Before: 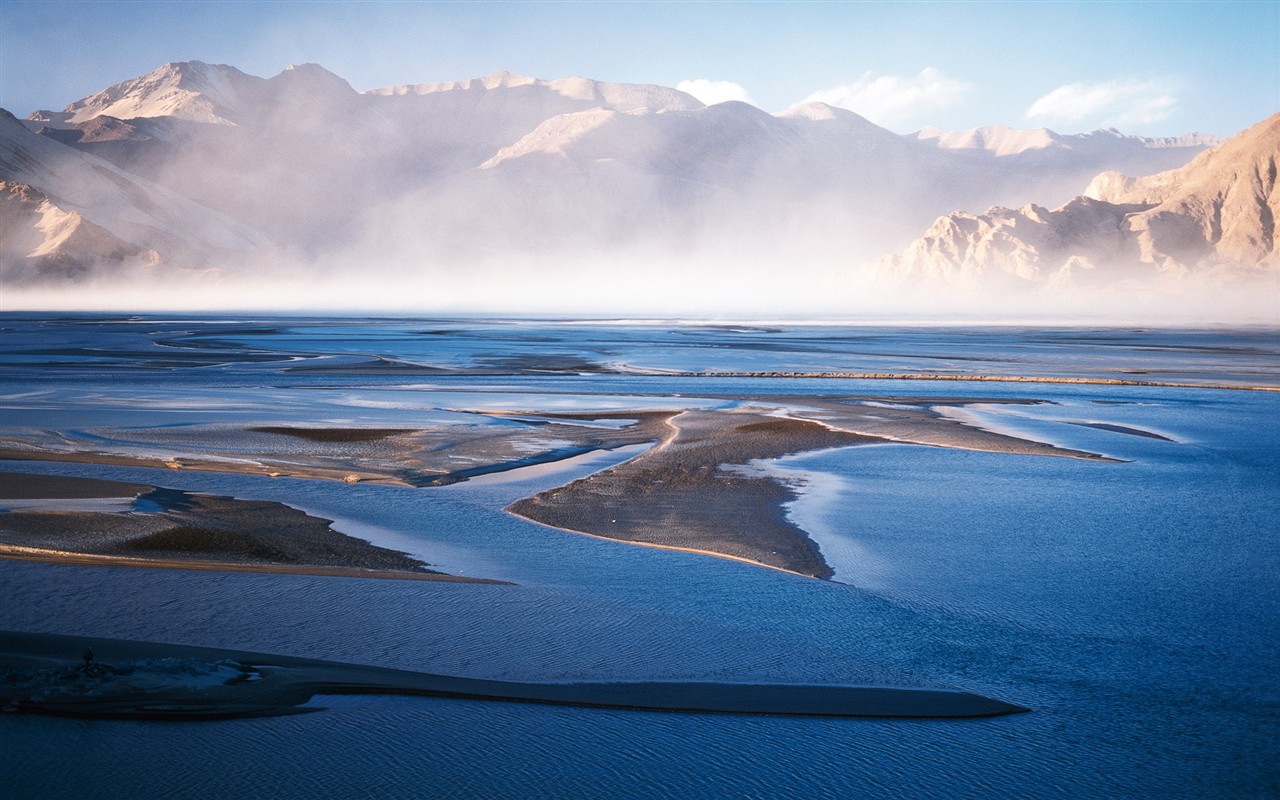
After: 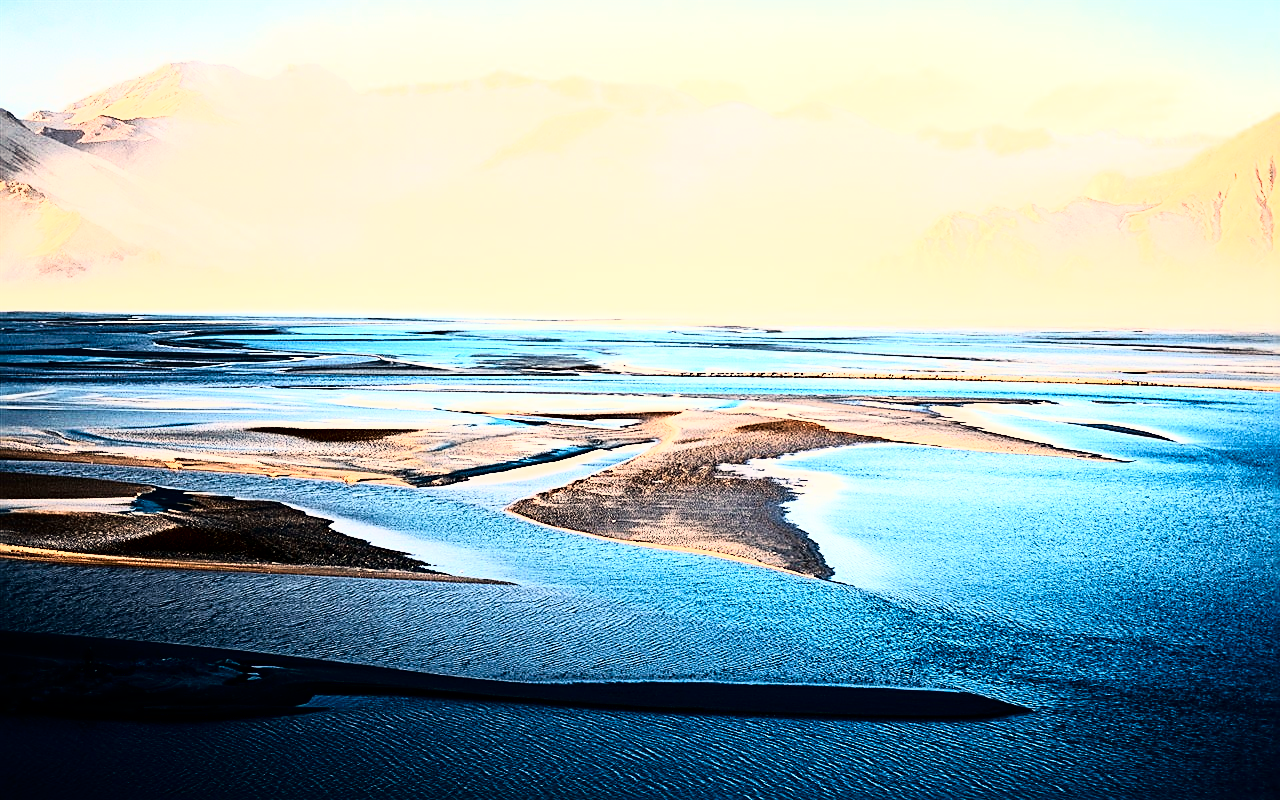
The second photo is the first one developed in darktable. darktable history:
base curve: curves: ch0 [(0, 0) (0.028, 0.03) (0.121, 0.232) (0.46, 0.748) (0.859, 0.968) (1, 1)]
sharpen: radius 2.531, amount 0.628
rgb curve: curves: ch0 [(0, 0) (0.21, 0.15) (0.24, 0.21) (0.5, 0.75) (0.75, 0.96) (0.89, 0.99) (1, 1)]; ch1 [(0, 0.02) (0.21, 0.13) (0.25, 0.2) (0.5, 0.67) (0.75, 0.9) (0.89, 0.97) (1, 1)]; ch2 [(0, 0.02) (0.21, 0.13) (0.25, 0.2) (0.5, 0.67) (0.75, 0.9) (0.89, 0.97) (1, 1)], compensate middle gray true
contrast brightness saturation: brightness -0.52
white balance: red 1.123, blue 0.83
exposure: black level correction 0.001, exposure 0.5 EV, compensate exposure bias true, compensate highlight preservation false
